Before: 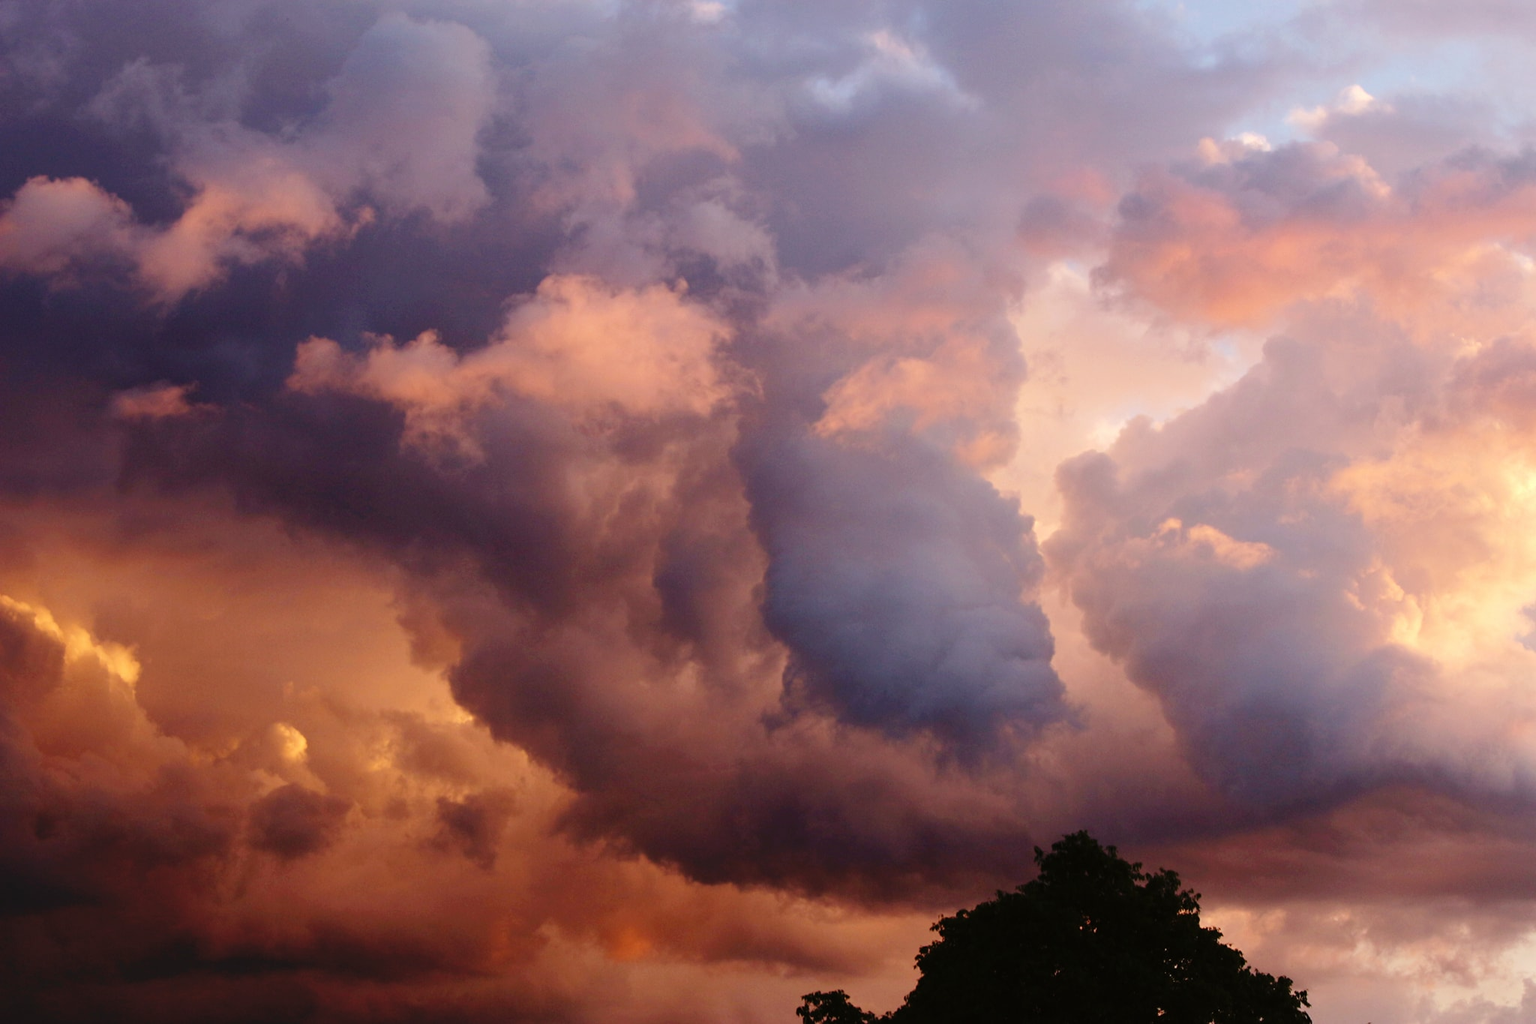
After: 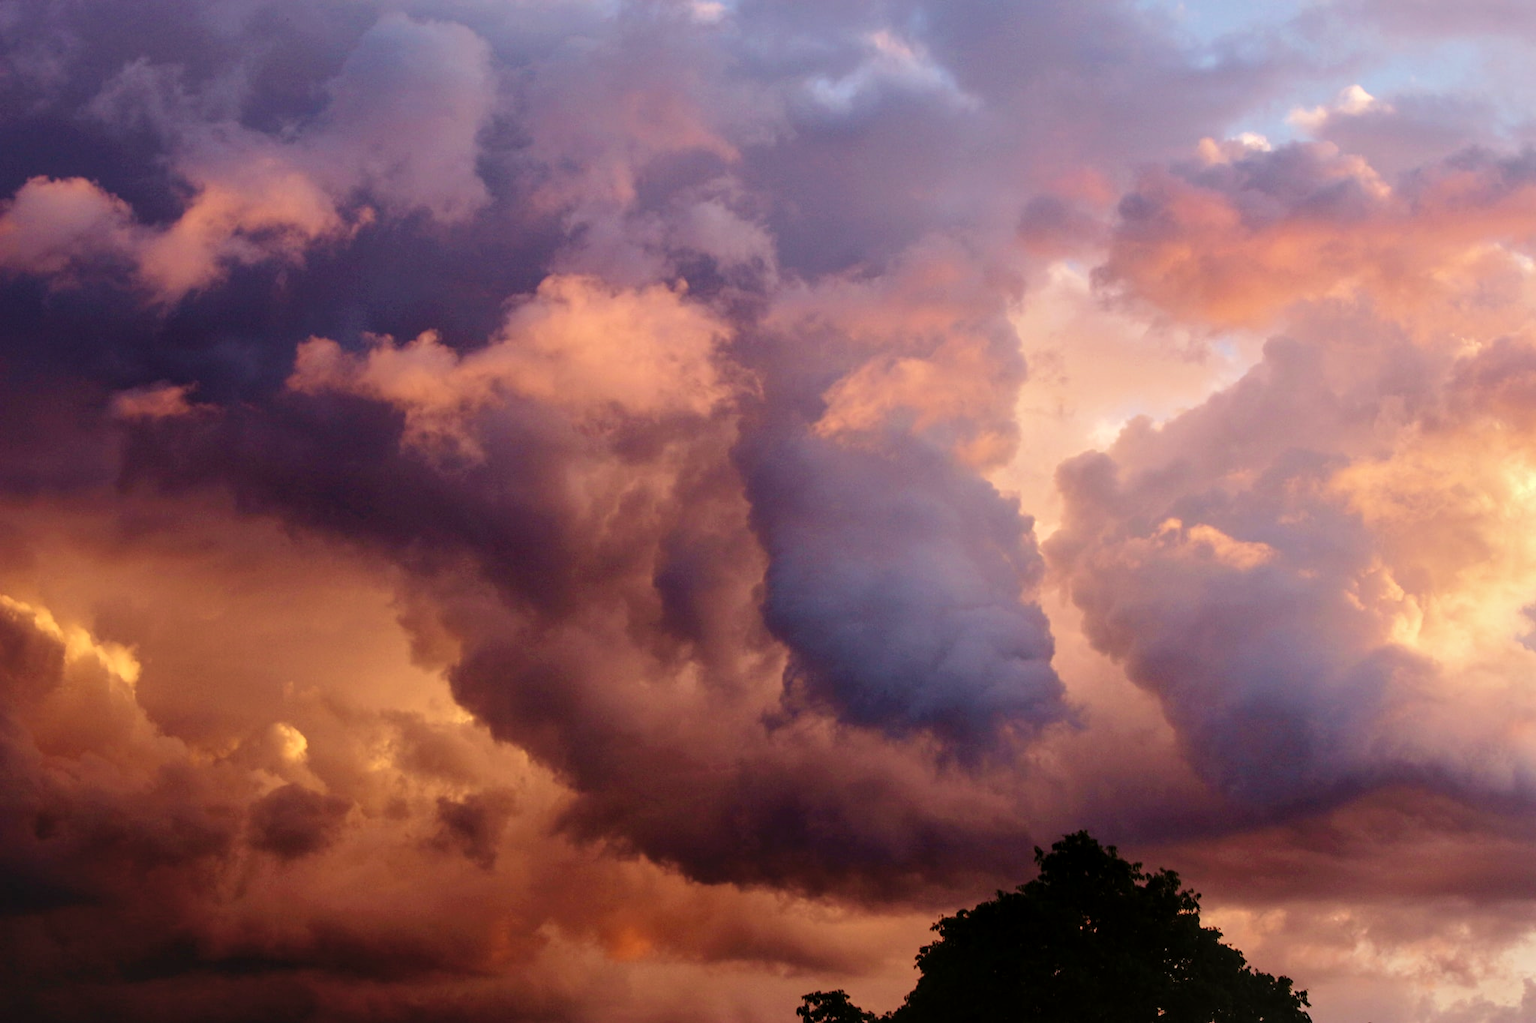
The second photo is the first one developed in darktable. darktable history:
shadows and highlights: shadows 25, white point adjustment -3, highlights -30
velvia: strength 27%
local contrast: on, module defaults
